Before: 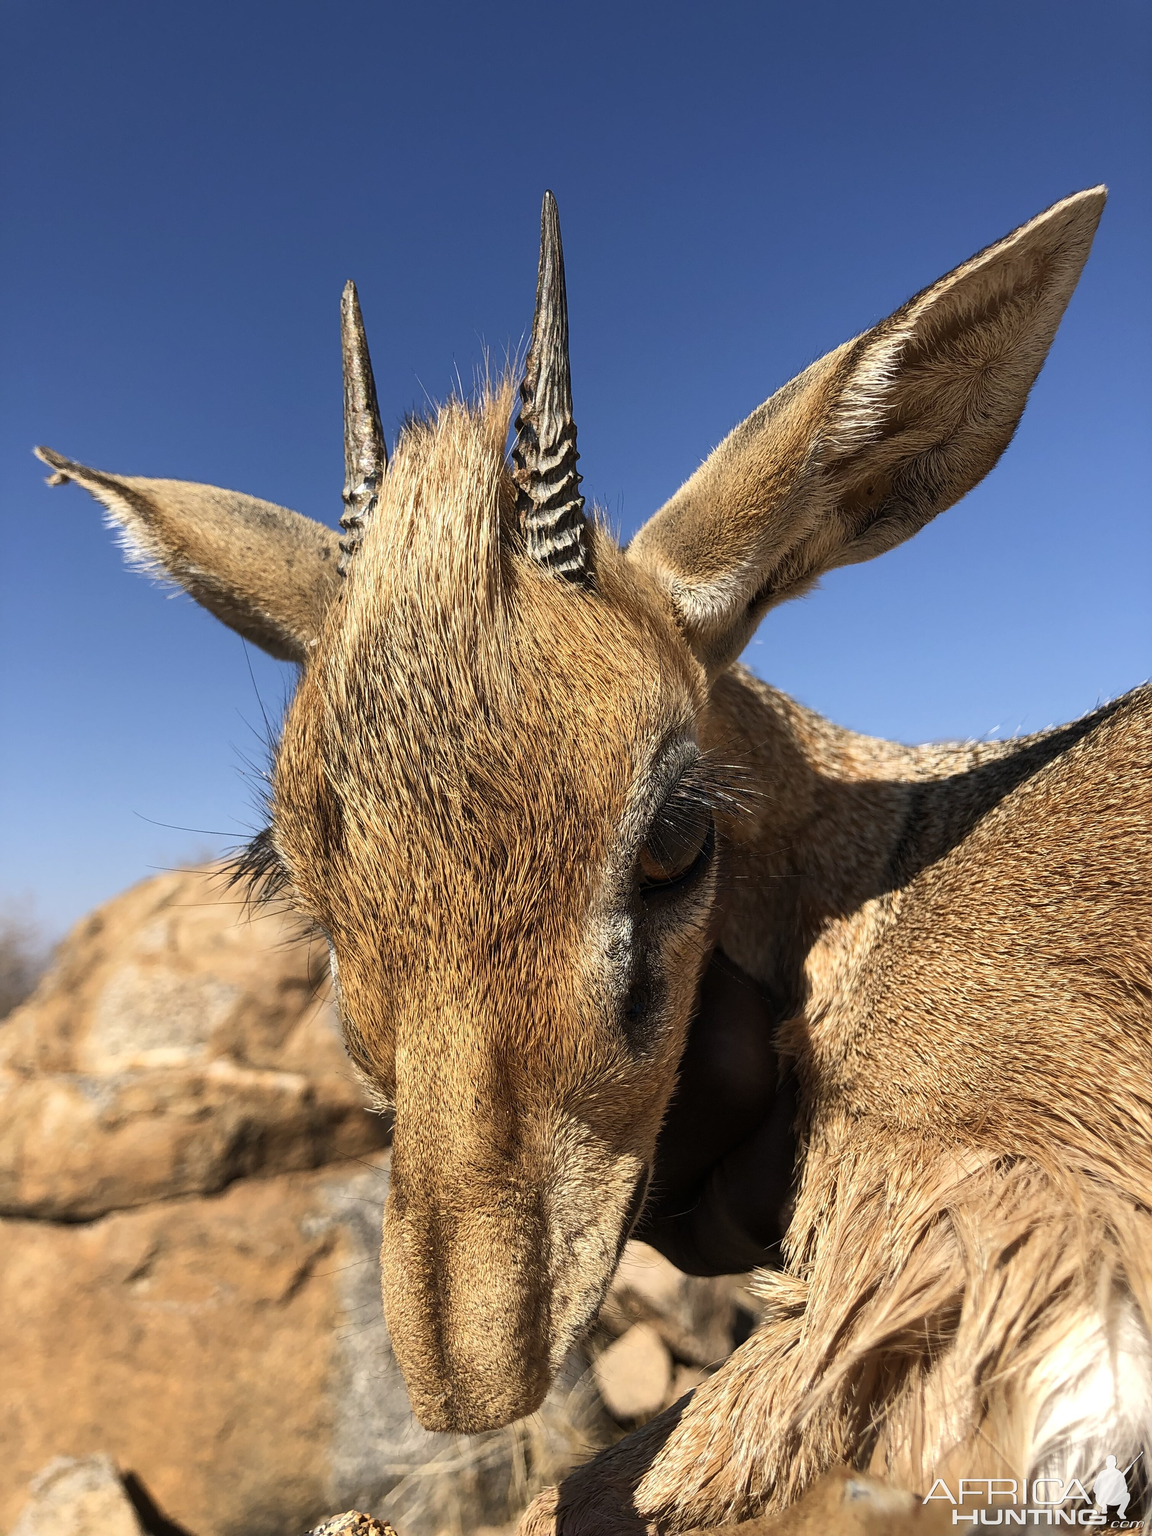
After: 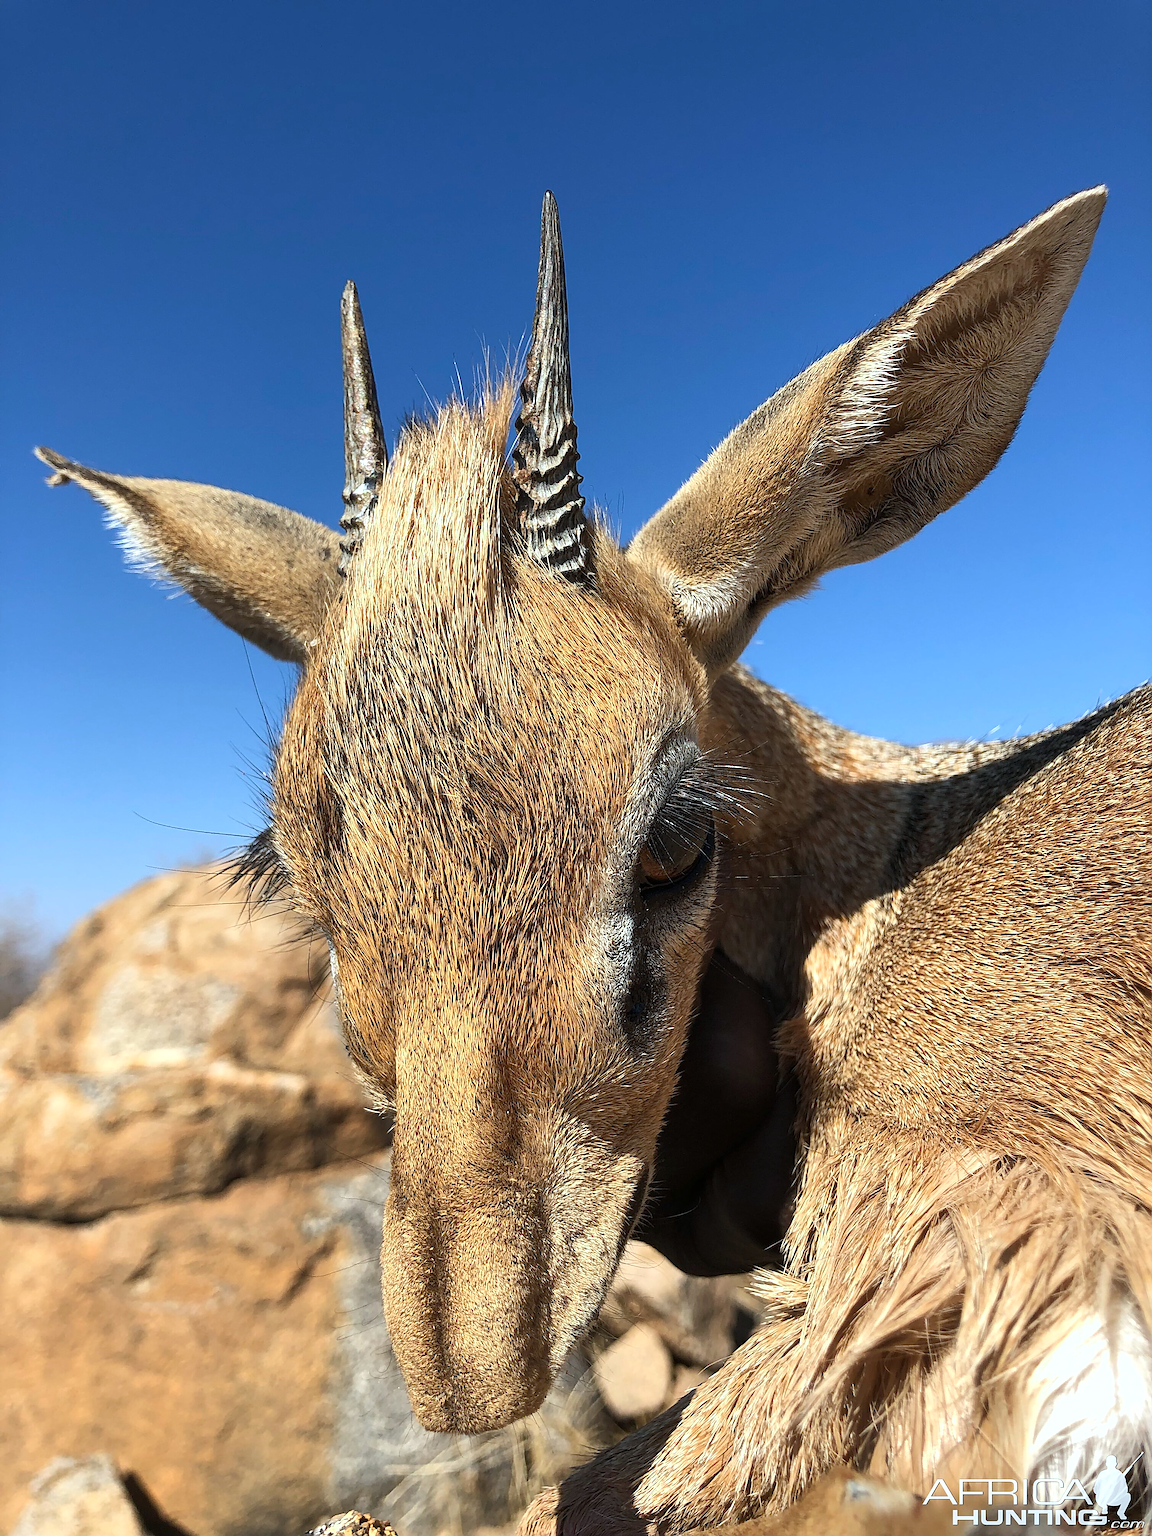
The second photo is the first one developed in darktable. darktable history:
sharpen: on, module defaults
color calibration: illuminant Planckian (black body), x 0.368, y 0.36, temperature 4276.23 K
exposure: exposure 0.189 EV, compensate exposure bias true, compensate highlight preservation false
